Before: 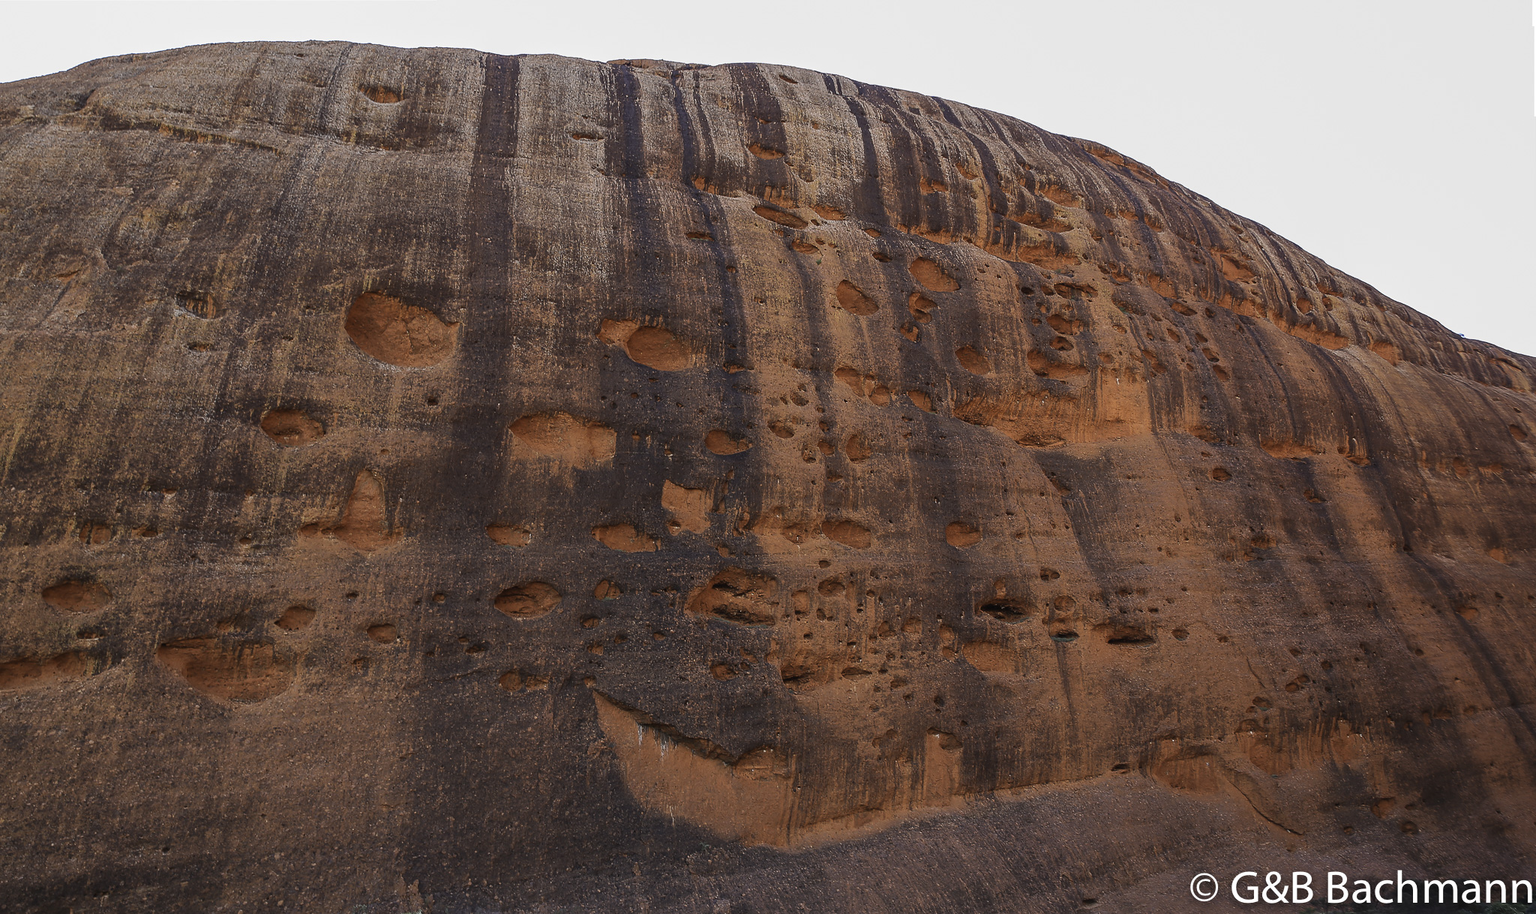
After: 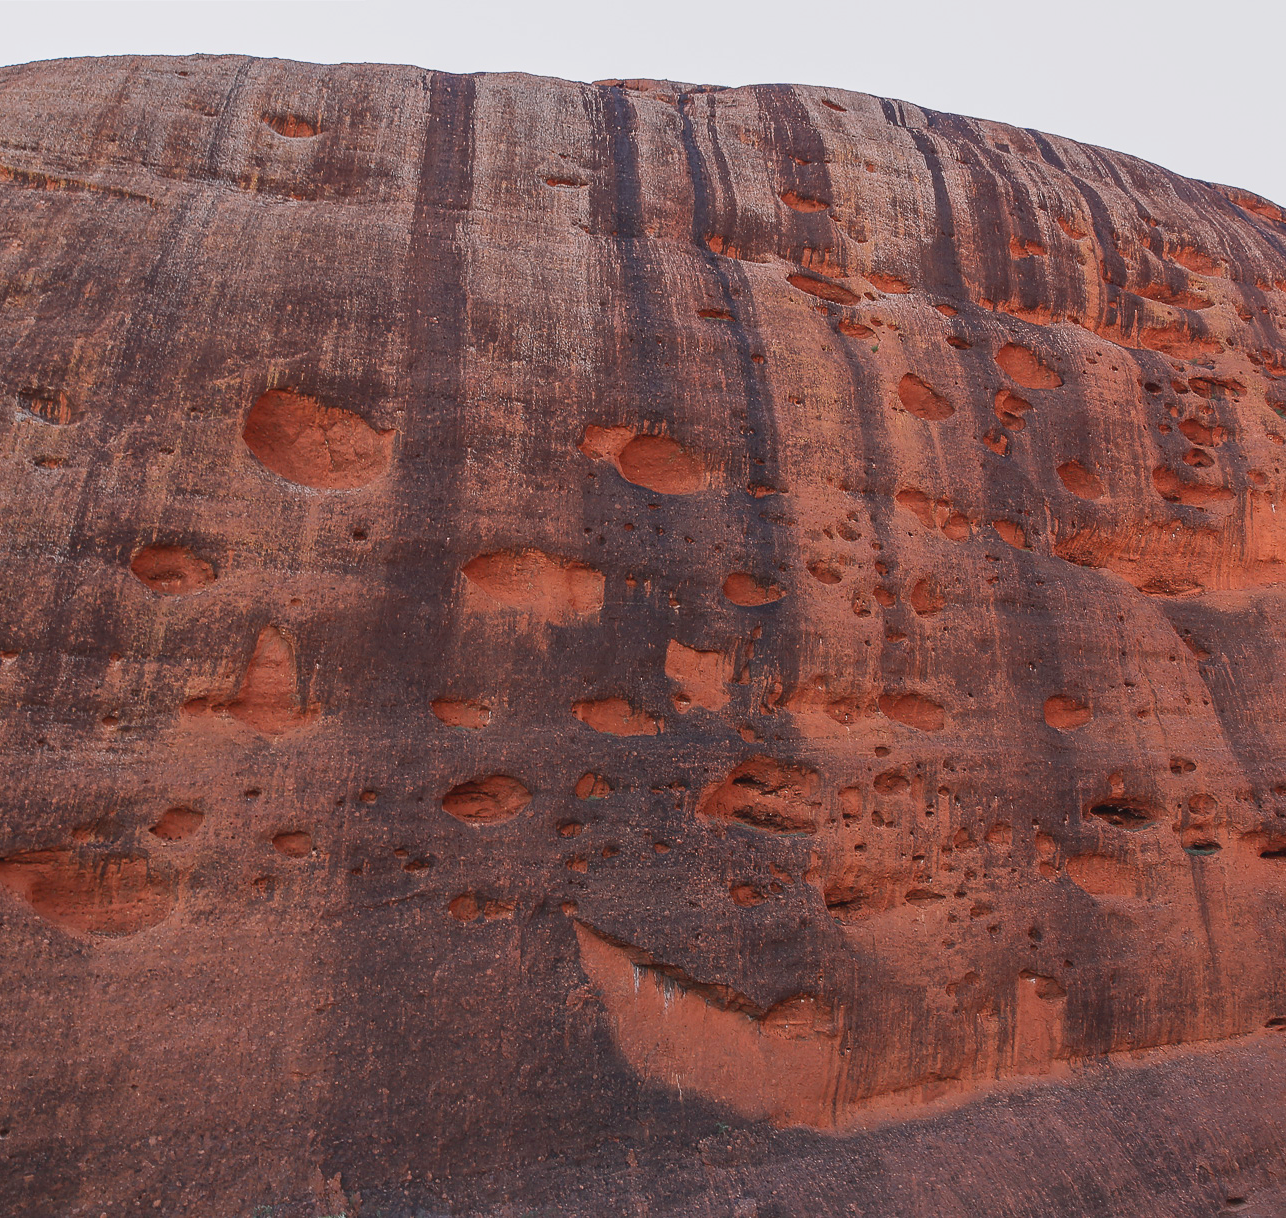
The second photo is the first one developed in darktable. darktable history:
crop: left 10.644%, right 26.528%
white balance: red 1.004, blue 1.024
contrast brightness saturation: contrast -0.08, brightness -0.04, saturation -0.11
